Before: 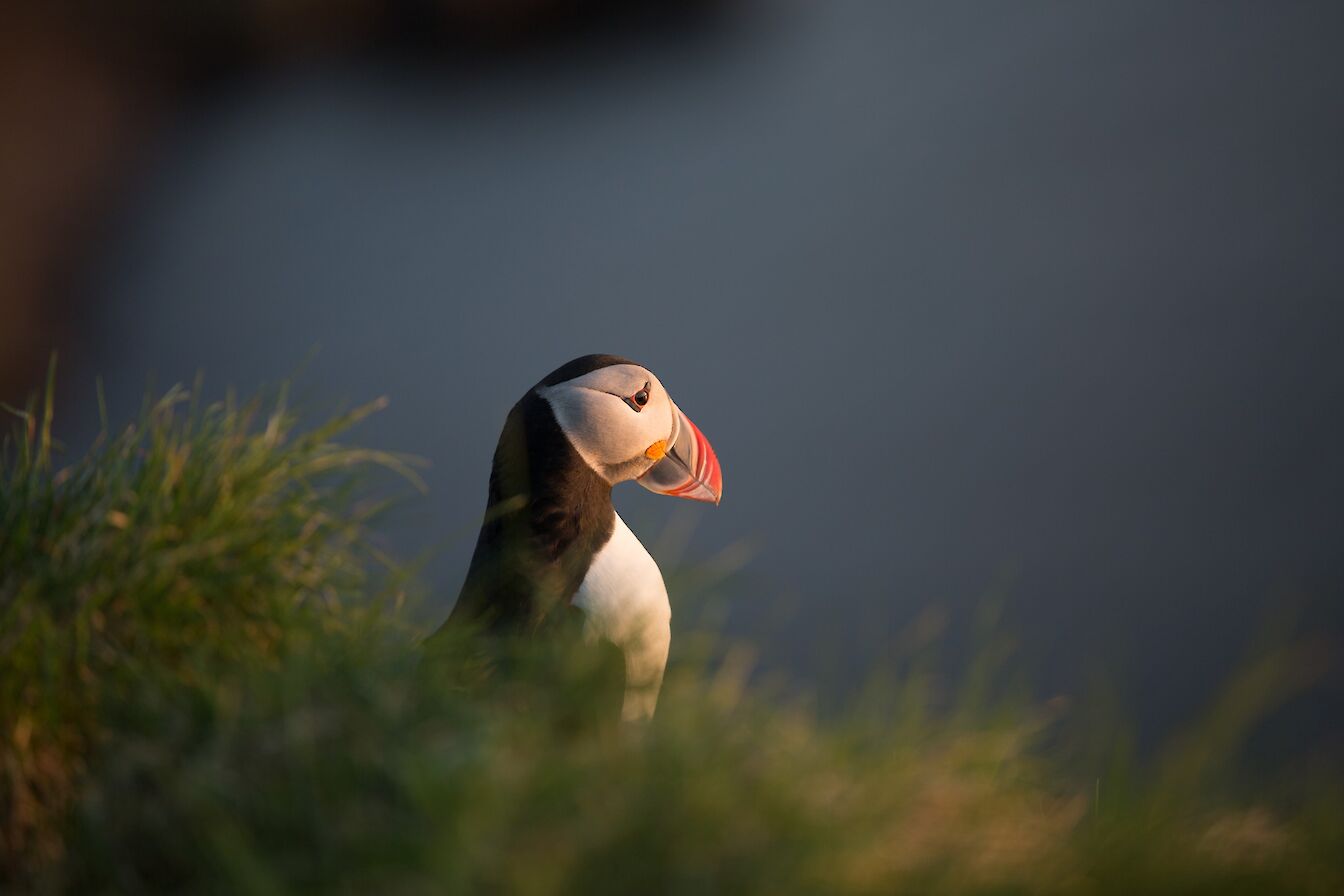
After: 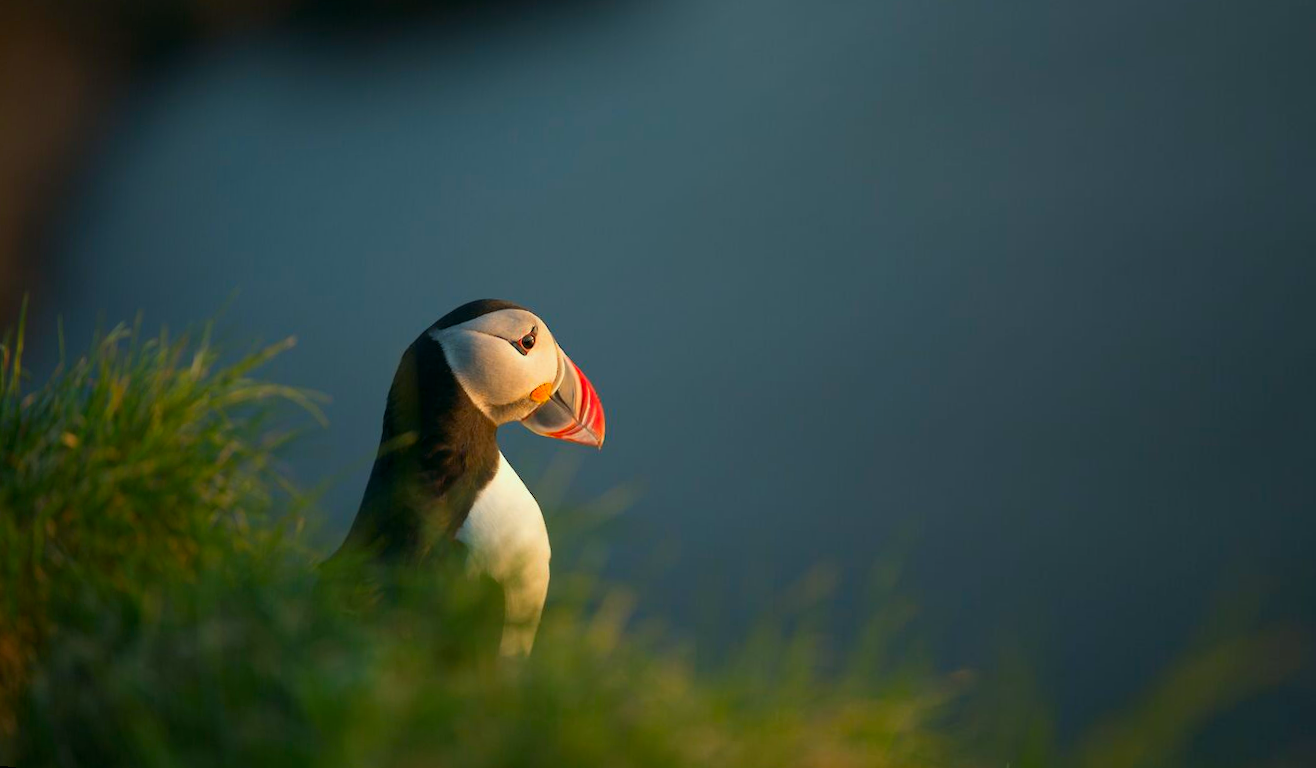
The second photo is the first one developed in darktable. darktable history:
color correction: highlights a* -7.33, highlights b* 1.26, shadows a* -3.55, saturation 1.4
rotate and perspective: rotation 1.69°, lens shift (vertical) -0.023, lens shift (horizontal) -0.291, crop left 0.025, crop right 0.988, crop top 0.092, crop bottom 0.842
